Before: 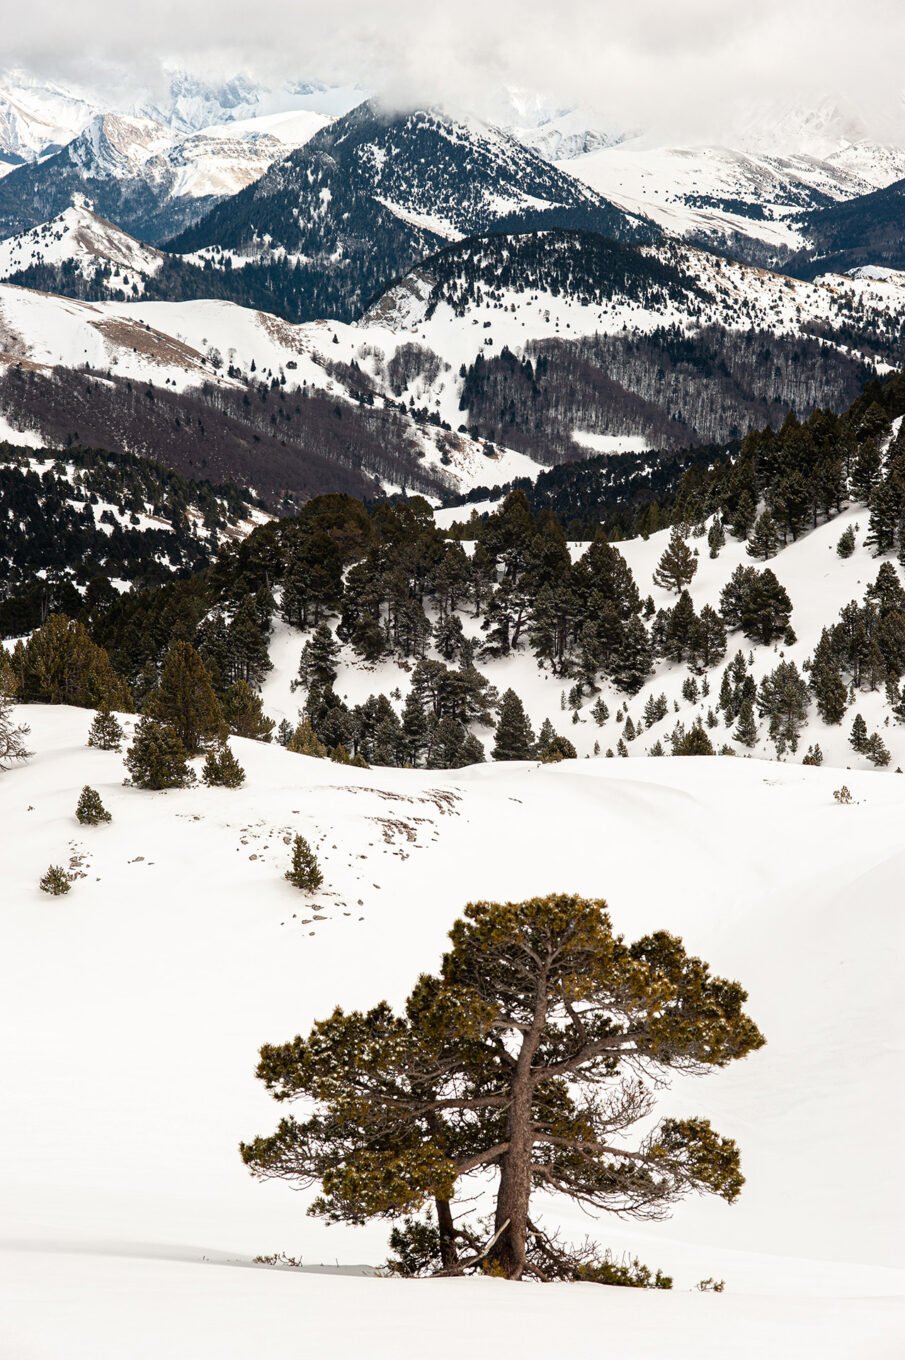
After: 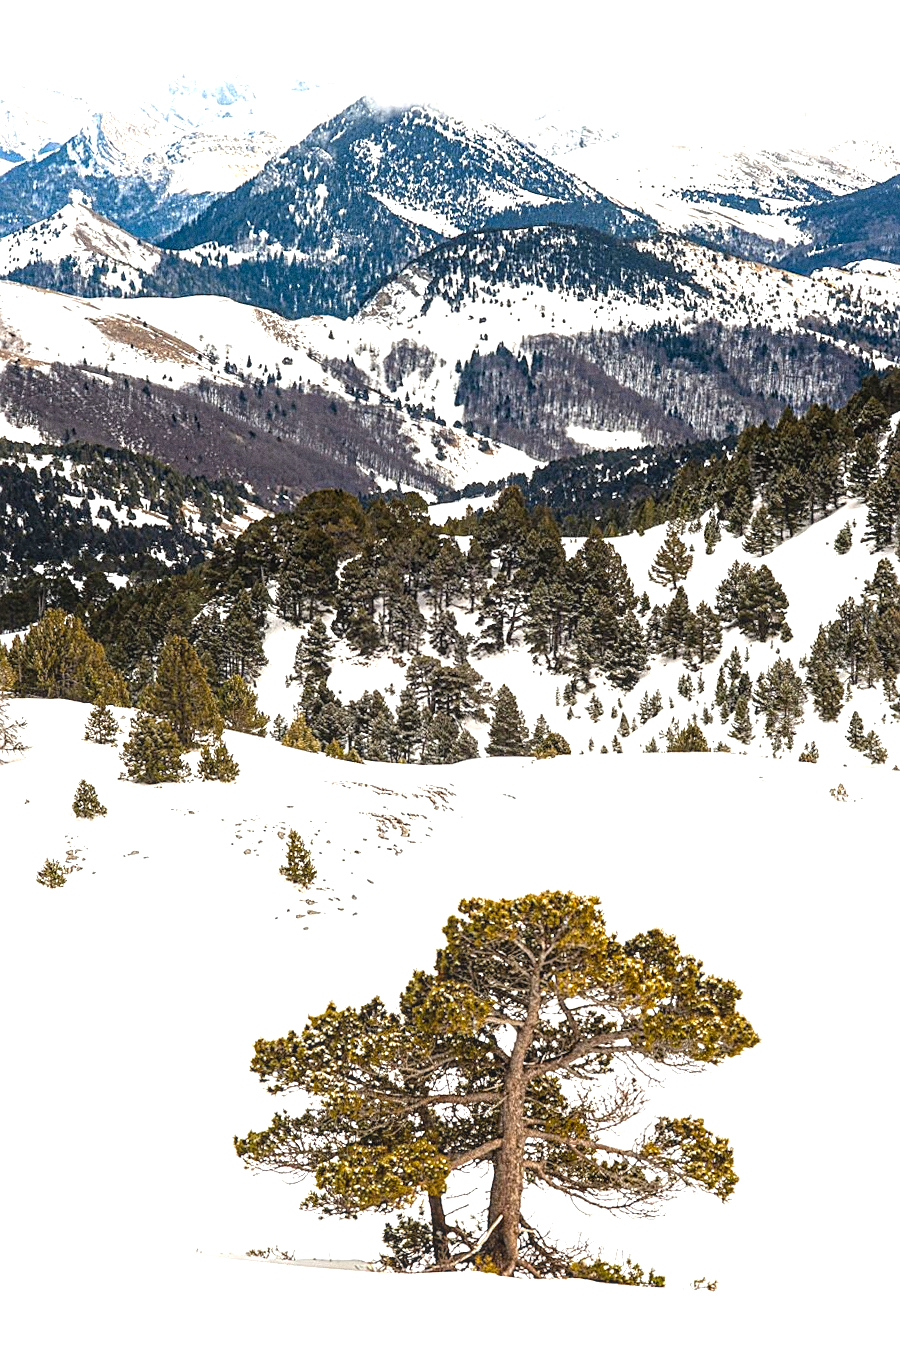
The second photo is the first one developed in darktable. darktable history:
color contrast: green-magenta contrast 0.81
grain: on, module defaults
sharpen: on, module defaults
rotate and perspective: rotation 0.192°, lens shift (horizontal) -0.015, crop left 0.005, crop right 0.996, crop top 0.006, crop bottom 0.99
local contrast: on, module defaults
exposure: exposure 0.935 EV, compensate highlight preservation false
color zones: curves: ch0 [(0.068, 0.464) (0.25, 0.5) (0.48, 0.508) (0.75, 0.536) (0.886, 0.476) (0.967, 0.456)]; ch1 [(0.066, 0.456) (0.25, 0.5) (0.616, 0.508) (0.746, 0.56) (0.934, 0.444)]
color balance rgb: perceptual saturation grading › global saturation 20%, global vibrance 20%
